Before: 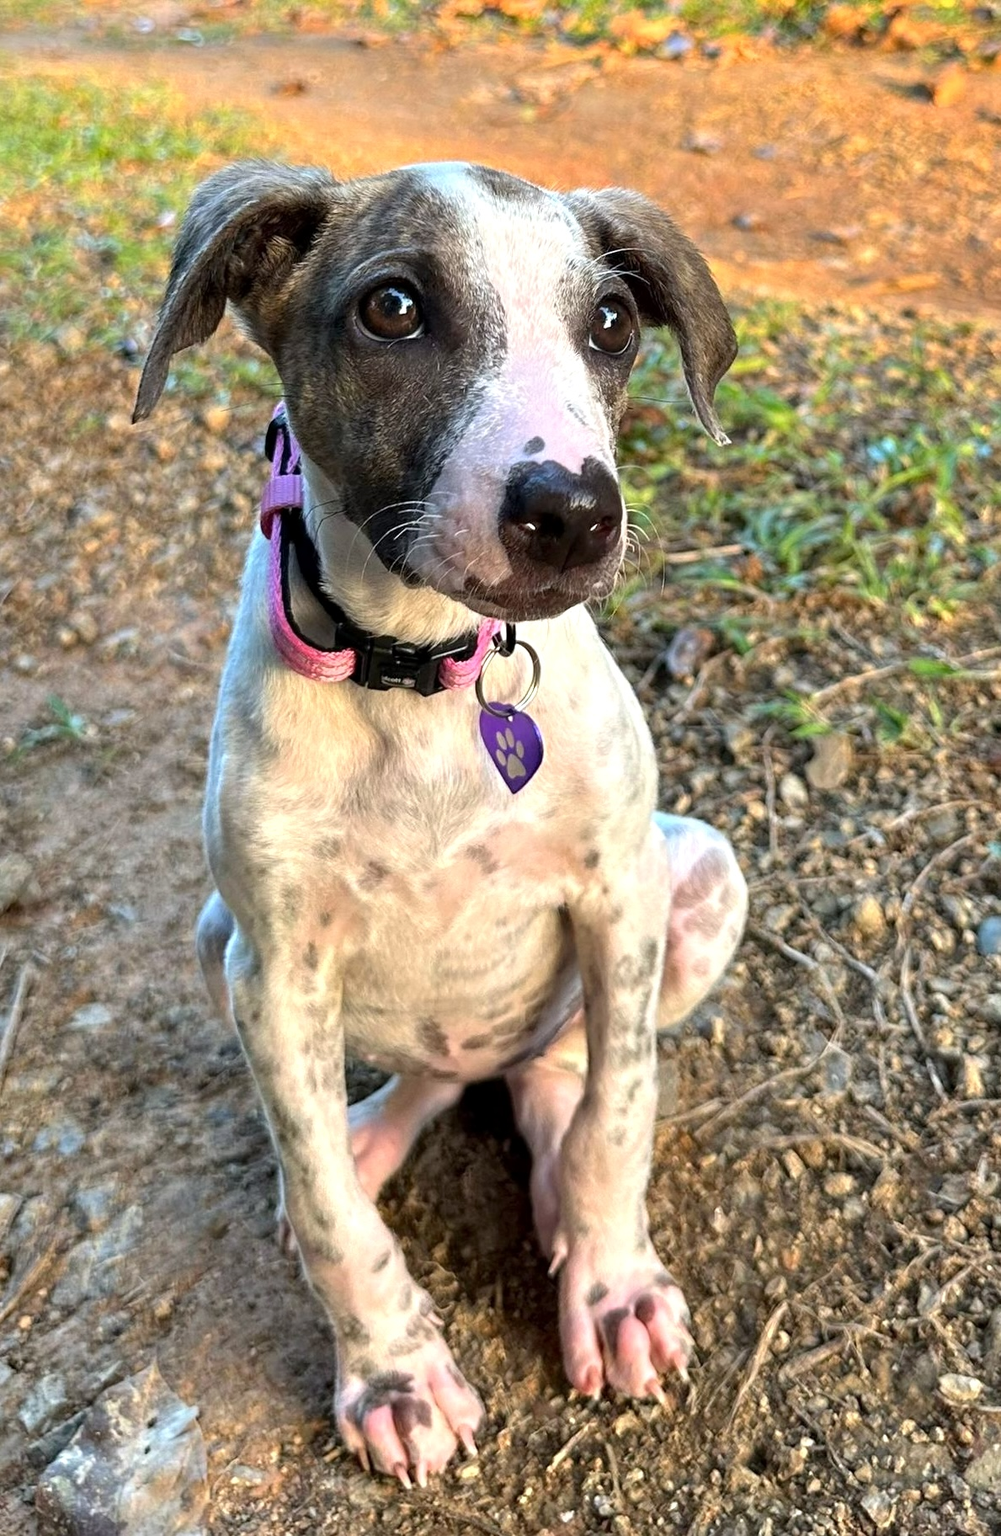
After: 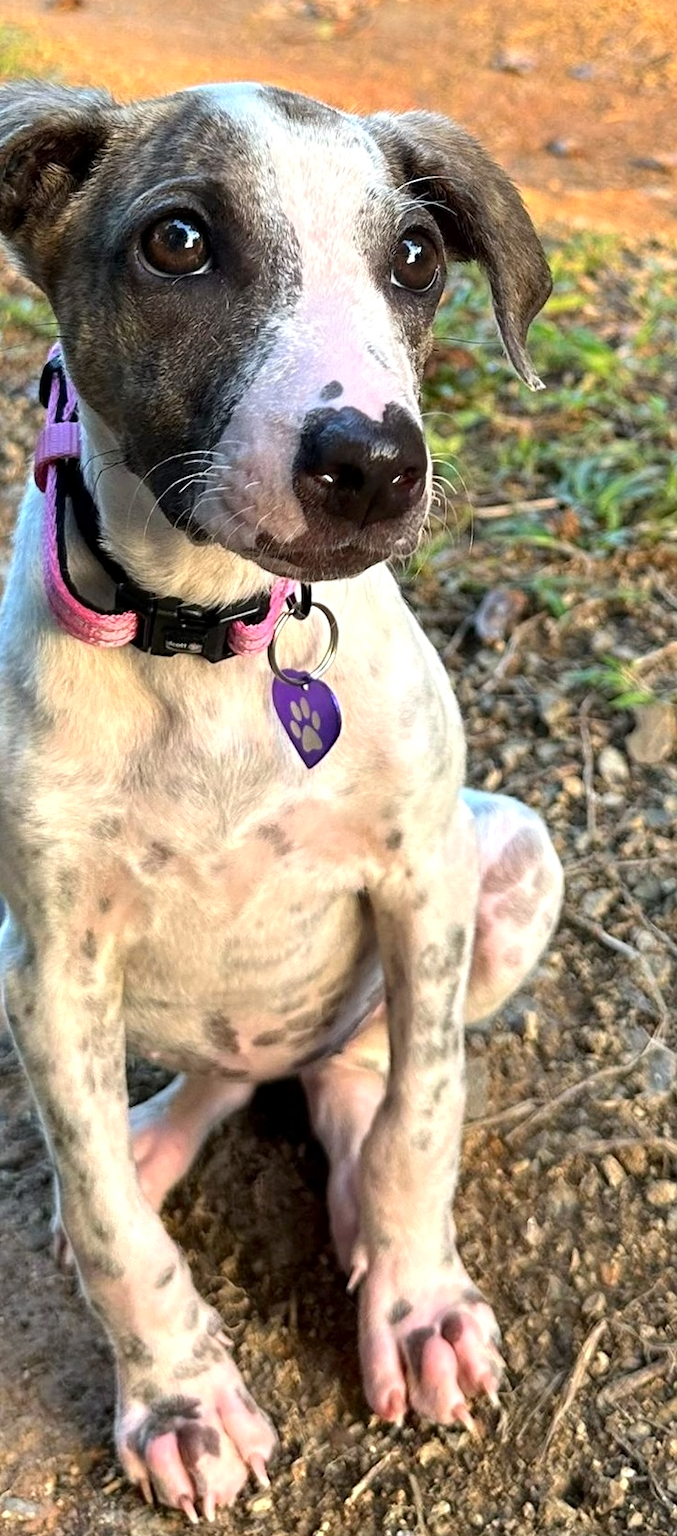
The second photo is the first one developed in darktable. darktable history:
crop and rotate: left 22.918%, top 5.629%, right 14.711%, bottom 2.247%
contrast brightness saturation: contrast 0.07
